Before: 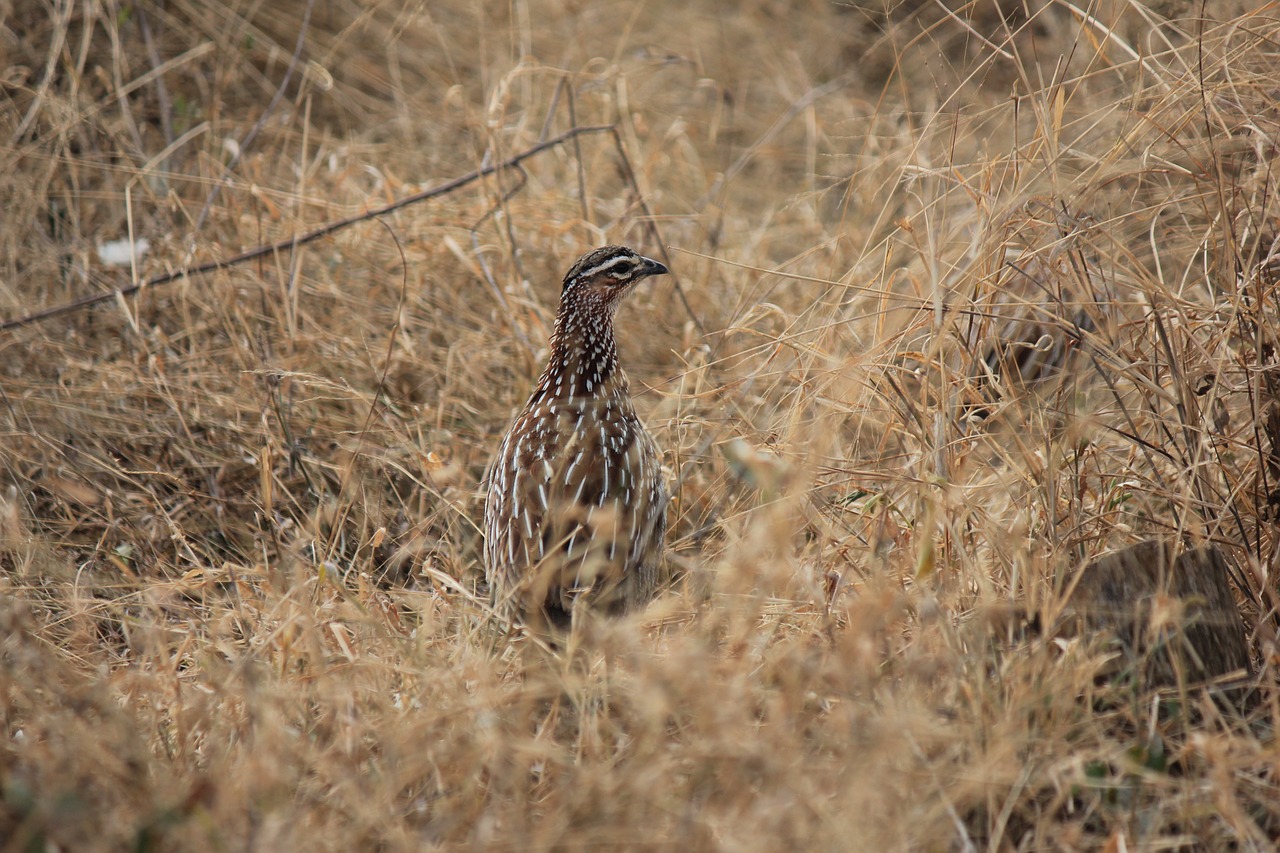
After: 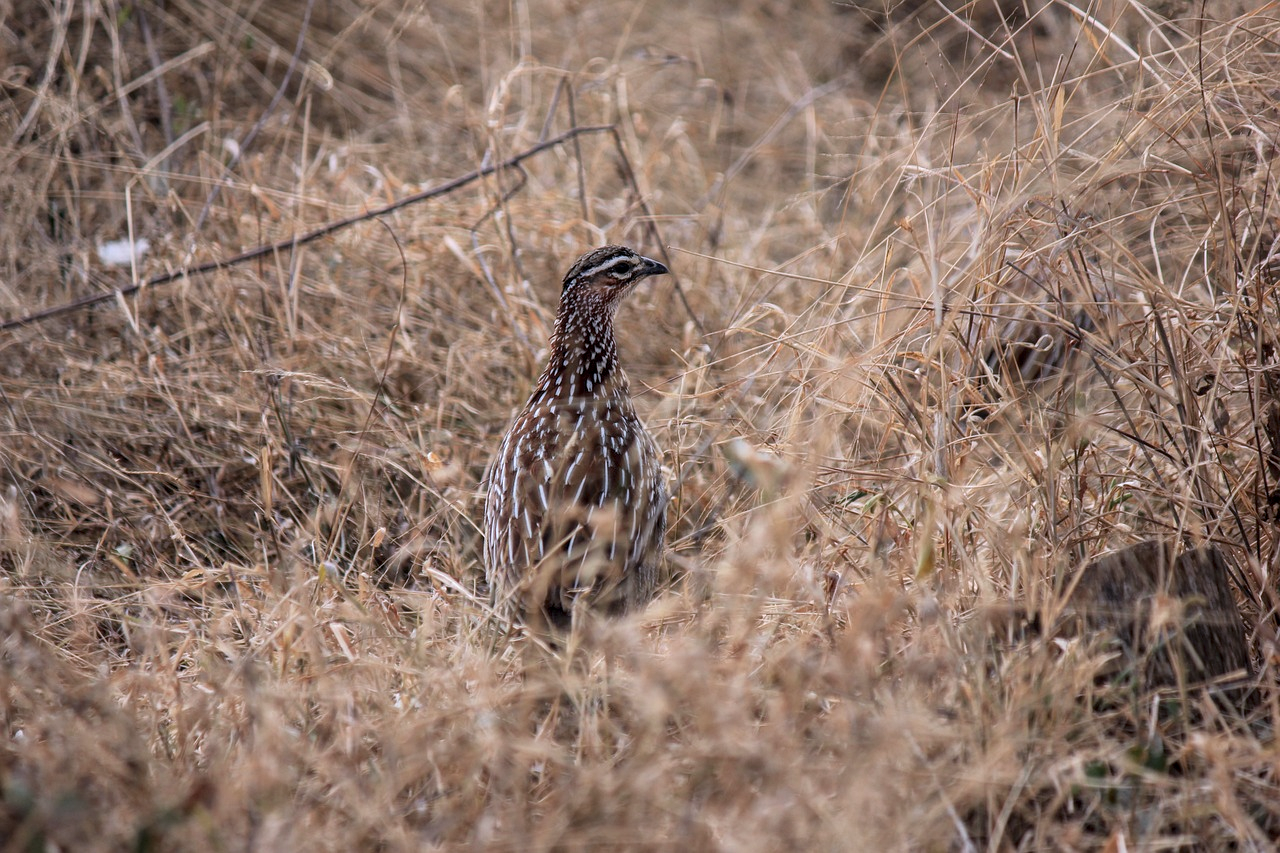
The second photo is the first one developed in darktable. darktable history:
local contrast: detail 130%
color calibration: gray › normalize channels true, illuminant as shot in camera, x 0.363, y 0.384, temperature 4535.36 K, gamut compression 0.001
